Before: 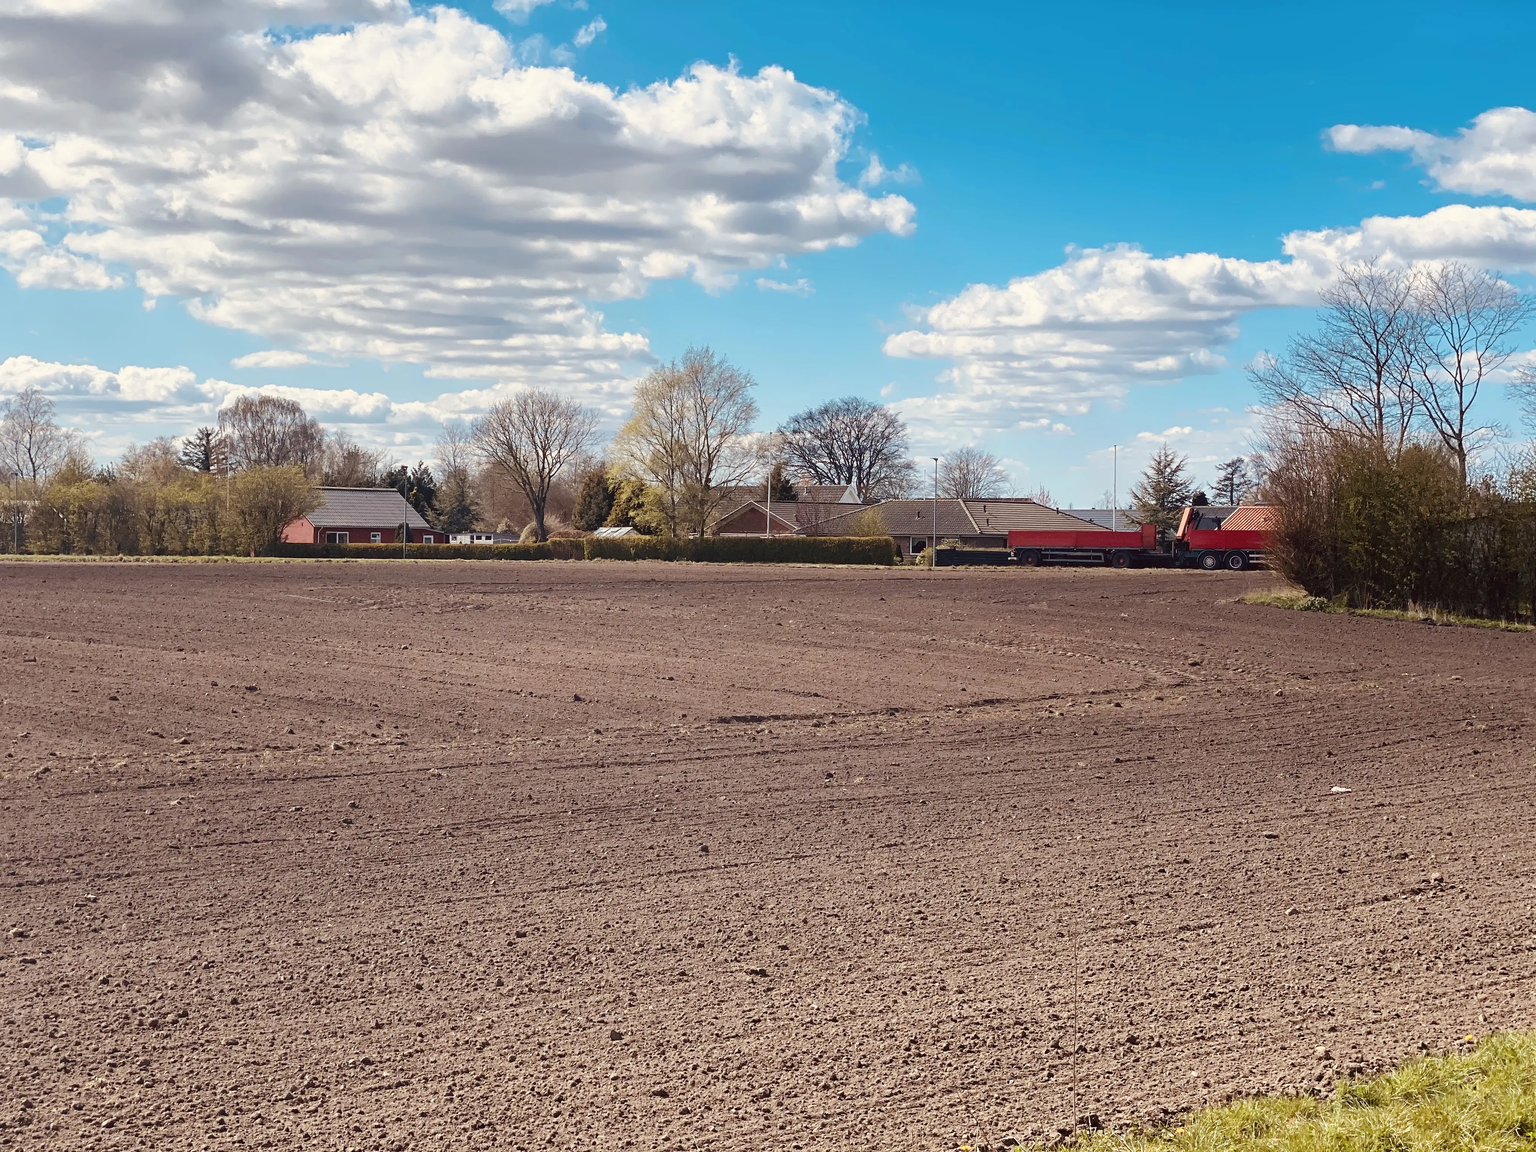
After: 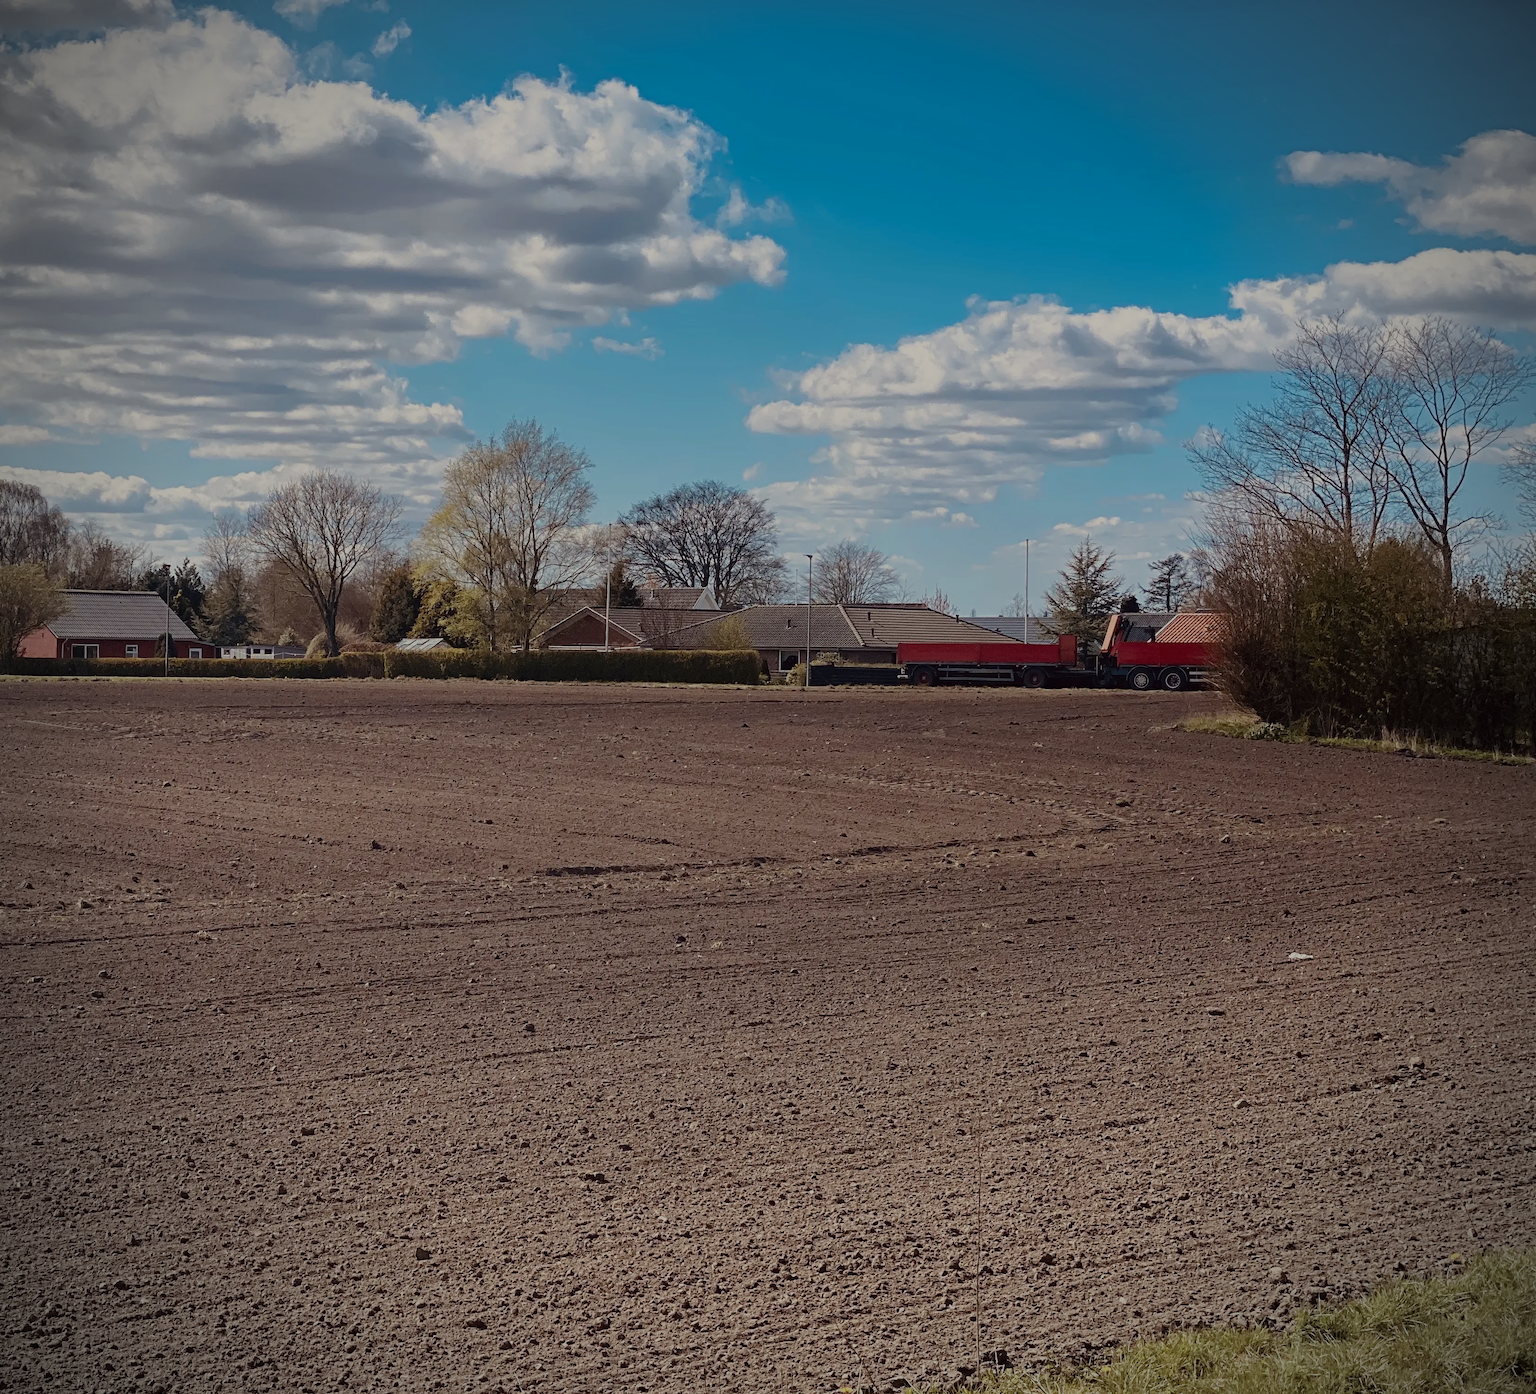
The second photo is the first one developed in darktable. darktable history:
vignetting: fall-off radius 60.81%, brightness -0.823
base curve: preserve colors none
haze removal: compatibility mode true, adaptive false
crop: left 17.389%, bottom 0.023%
exposure: exposure -0.984 EV, compensate exposure bias true, compensate highlight preservation false
